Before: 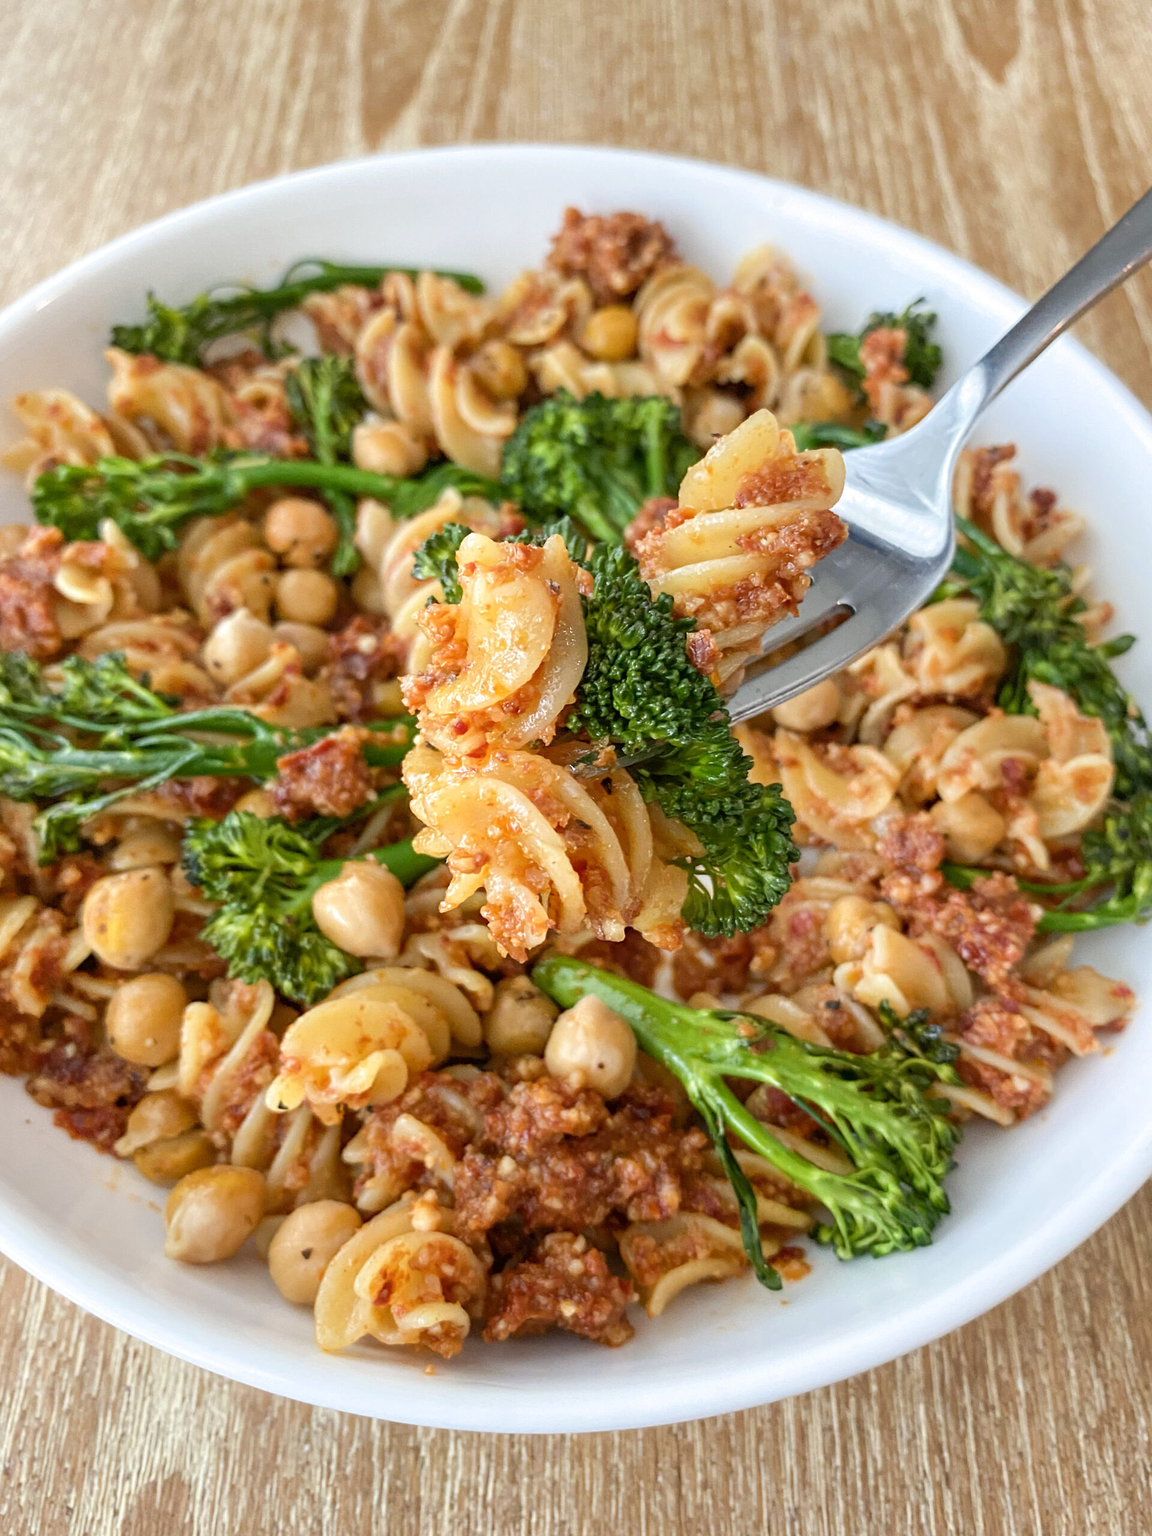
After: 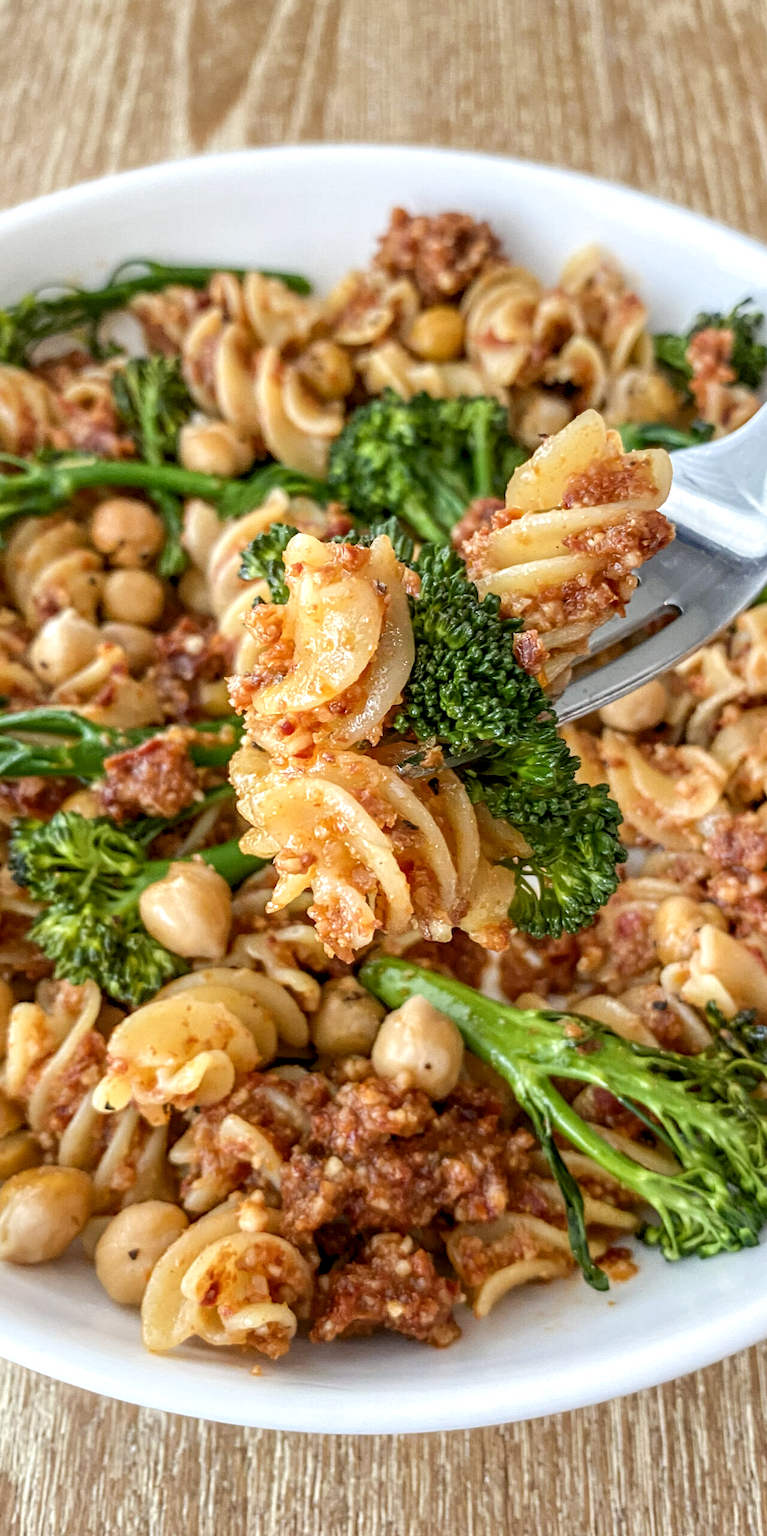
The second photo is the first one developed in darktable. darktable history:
crop and rotate: left 15.055%, right 18.278%
local contrast: highlights 35%, detail 135%
